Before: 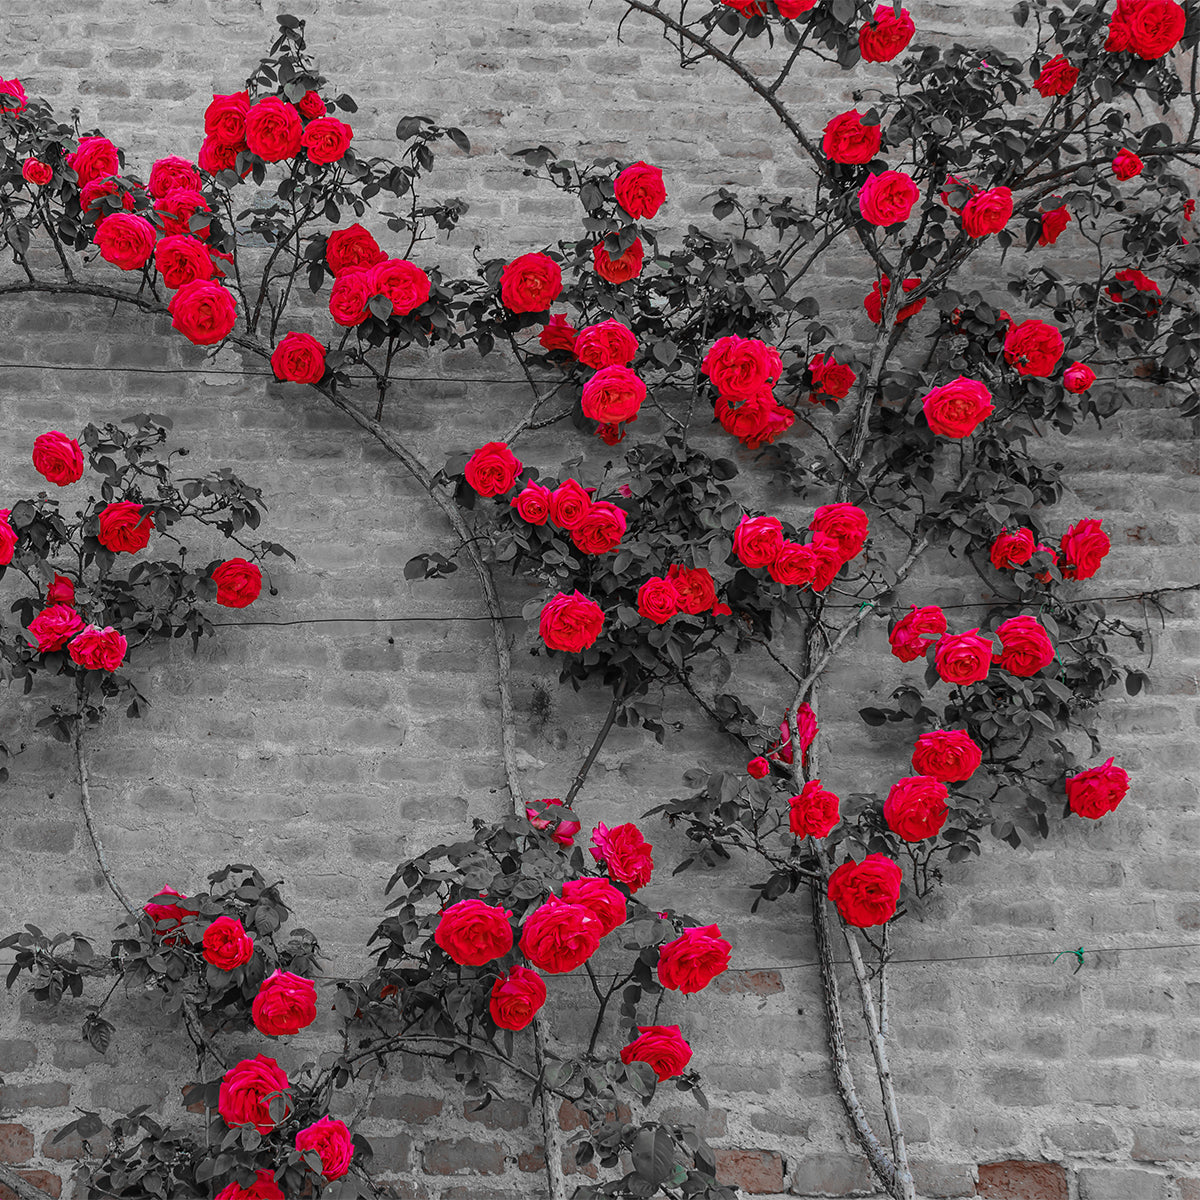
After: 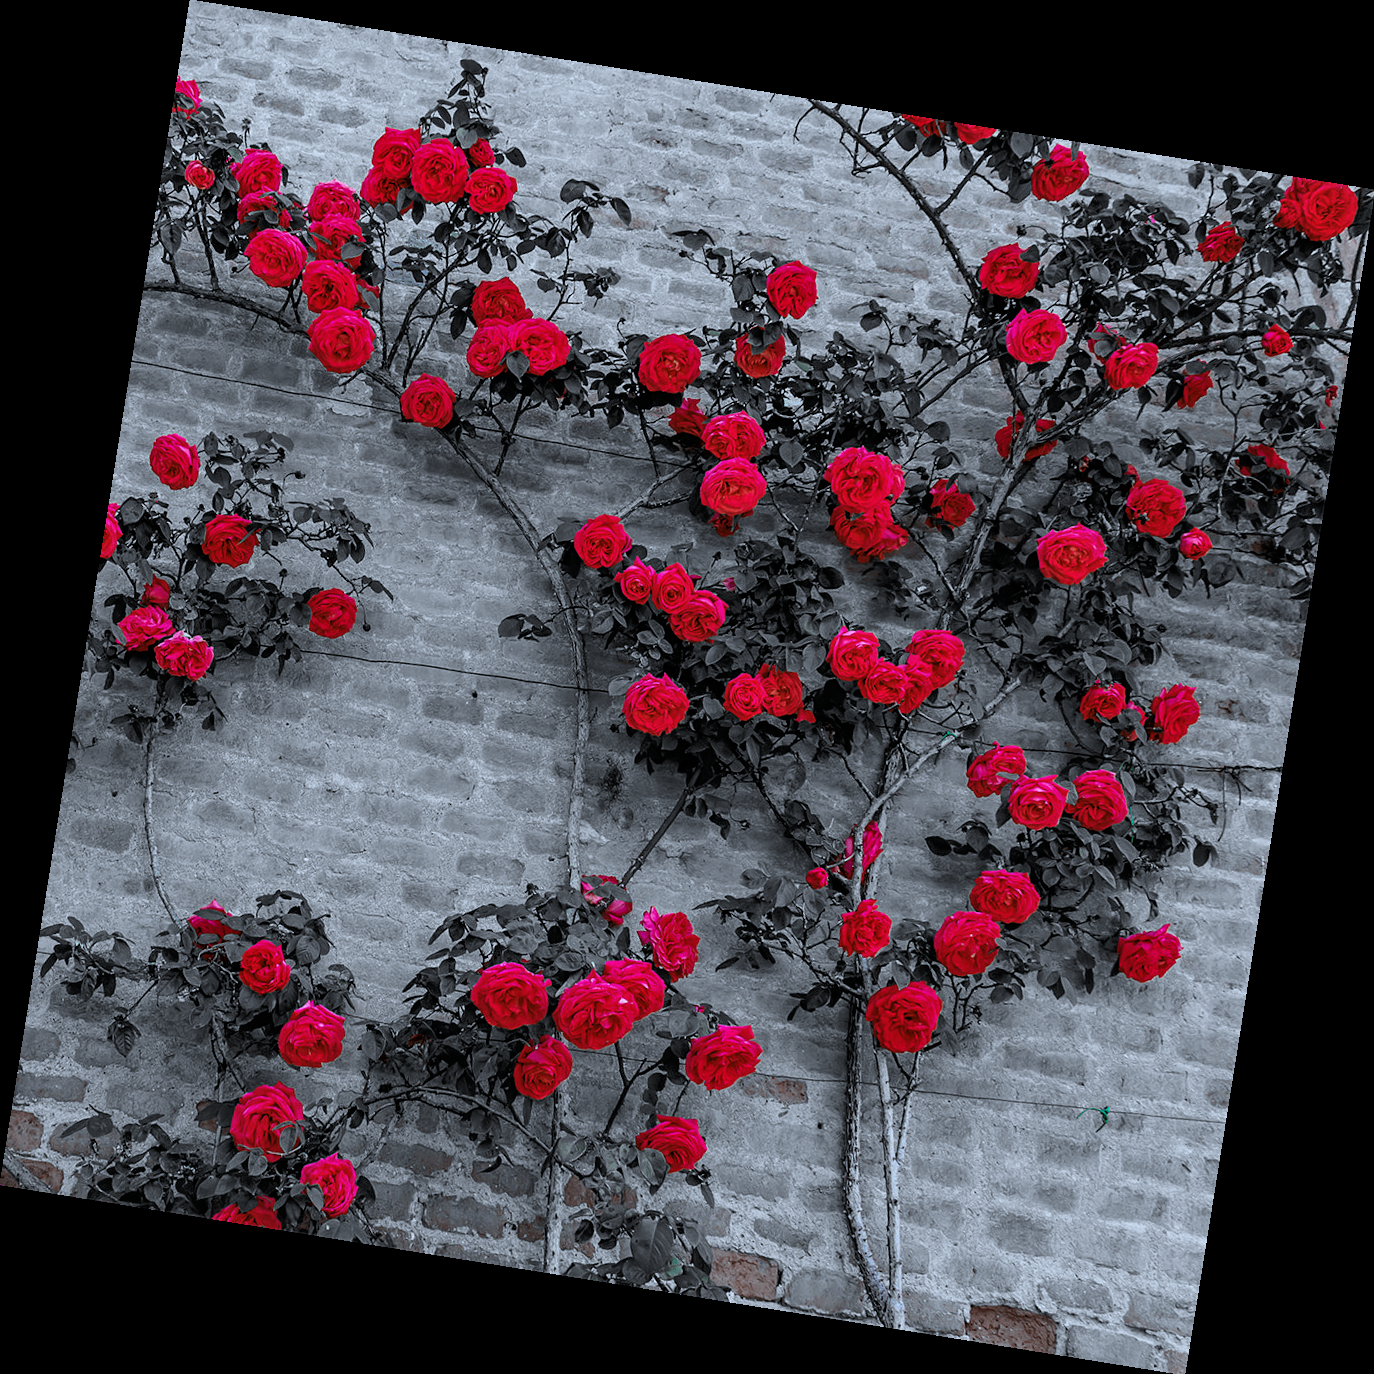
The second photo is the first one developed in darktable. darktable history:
tone curve: curves: ch0 [(0, 0) (0.118, 0.034) (0.182, 0.124) (0.265, 0.214) (0.504, 0.508) (0.783, 0.825) (1, 1)], color space Lab, linked channels, preserve colors none
white balance: red 0.924, blue 1.095
rotate and perspective: rotation 9.12°, automatic cropping off
contrast equalizer: octaves 7, y [[0.6 ×6], [0.55 ×6], [0 ×6], [0 ×6], [0 ×6]], mix 0.15
